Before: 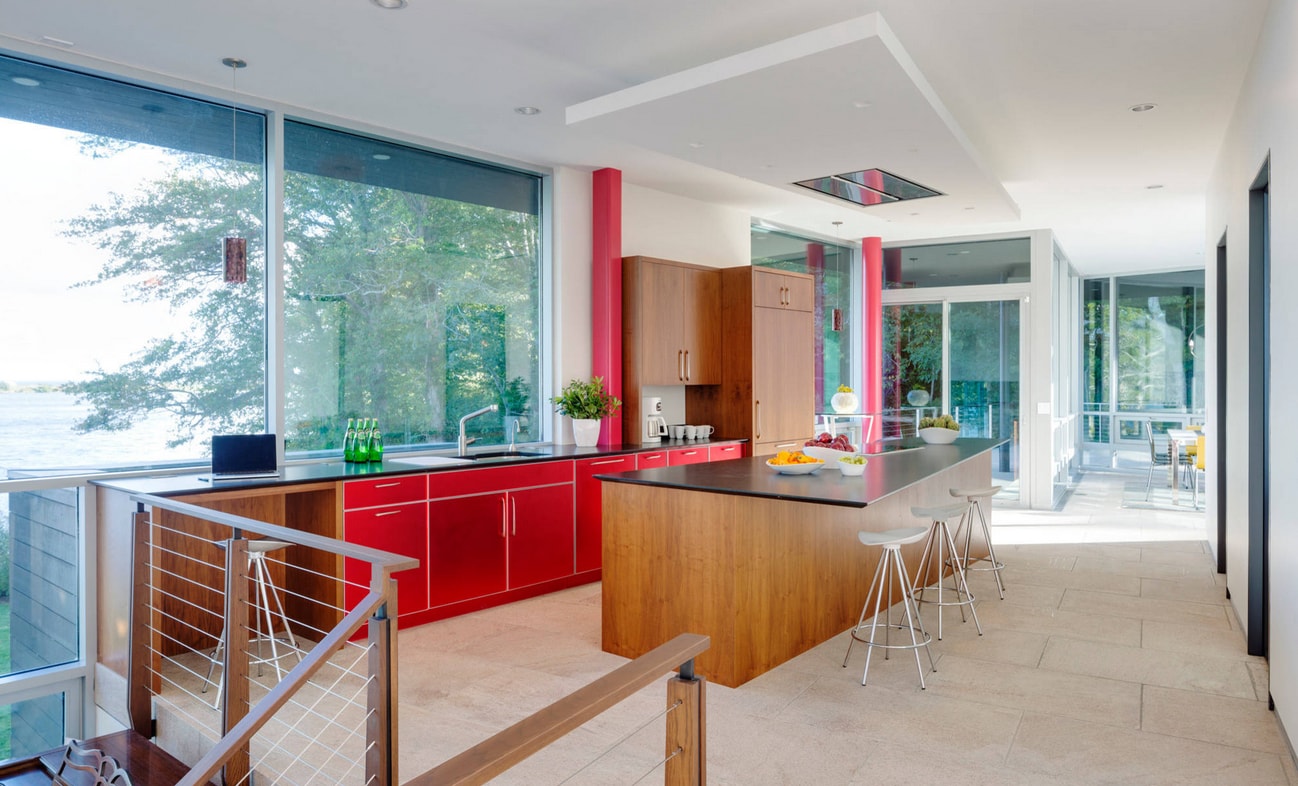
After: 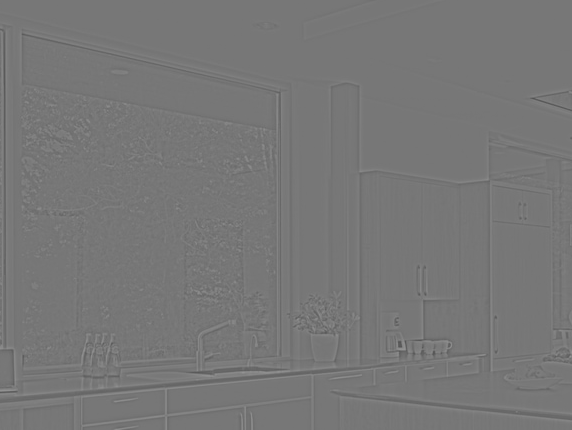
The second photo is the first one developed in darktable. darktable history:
crop: left 20.248%, top 10.86%, right 35.675%, bottom 34.321%
highpass: sharpness 6%, contrast boost 7.63%
